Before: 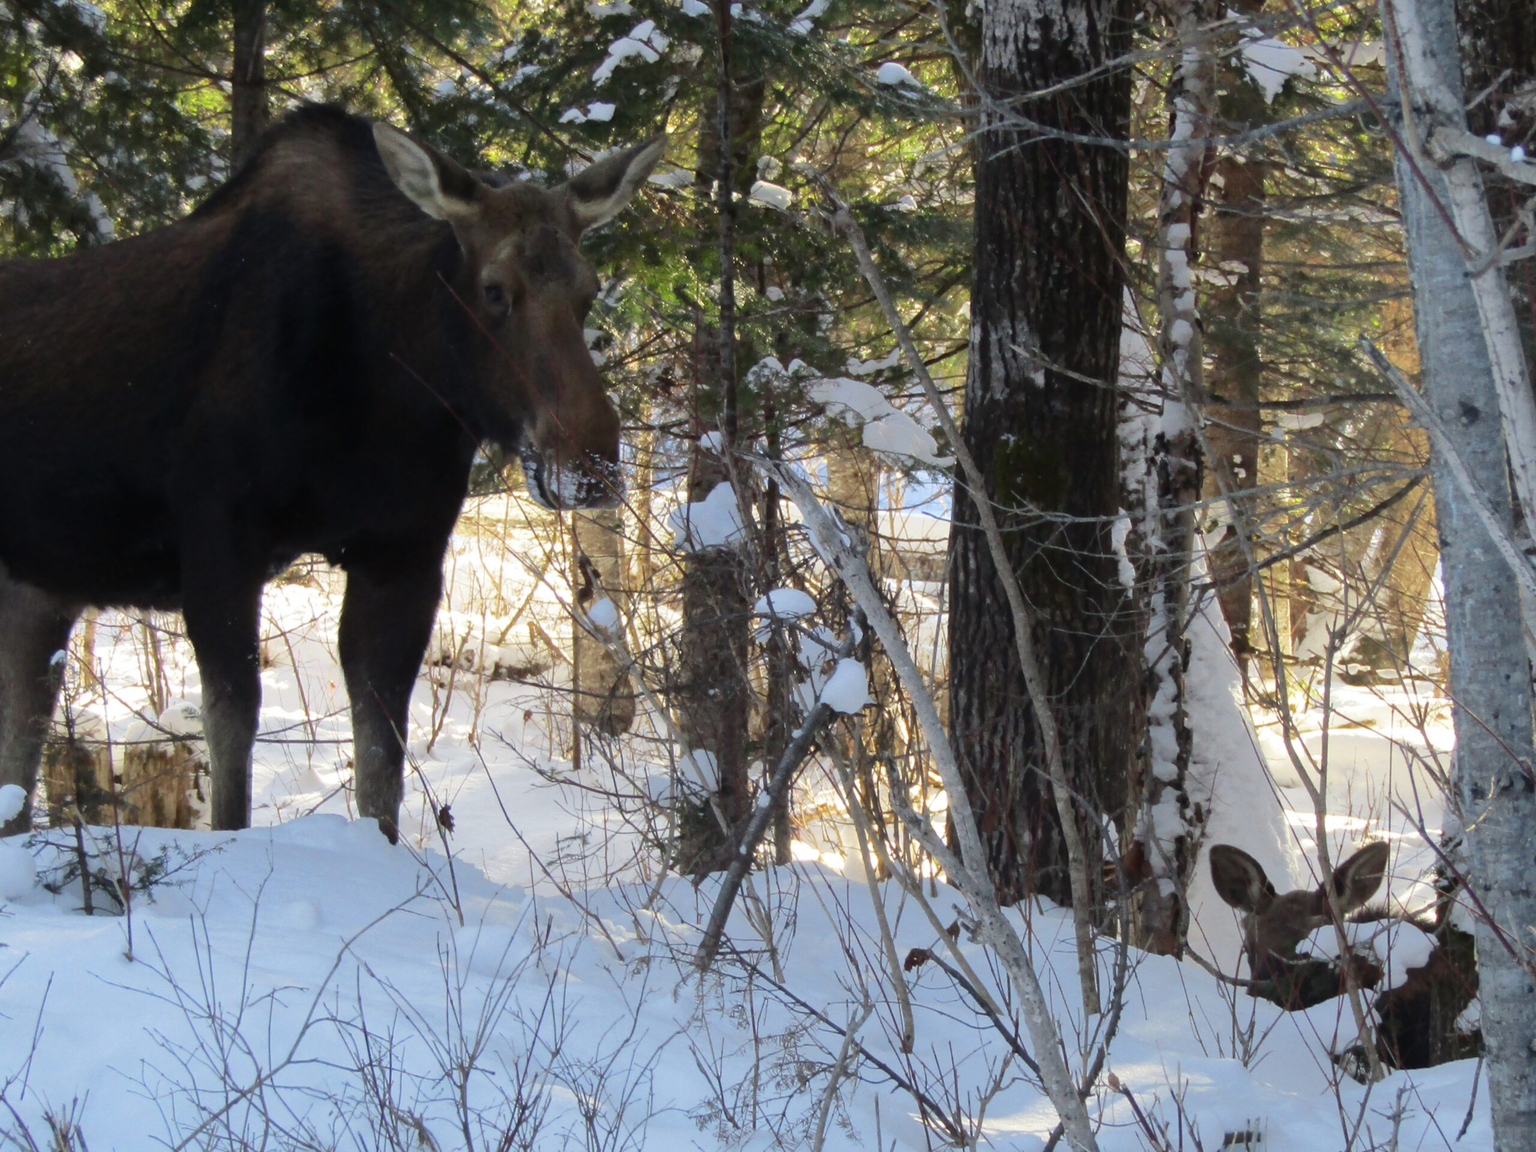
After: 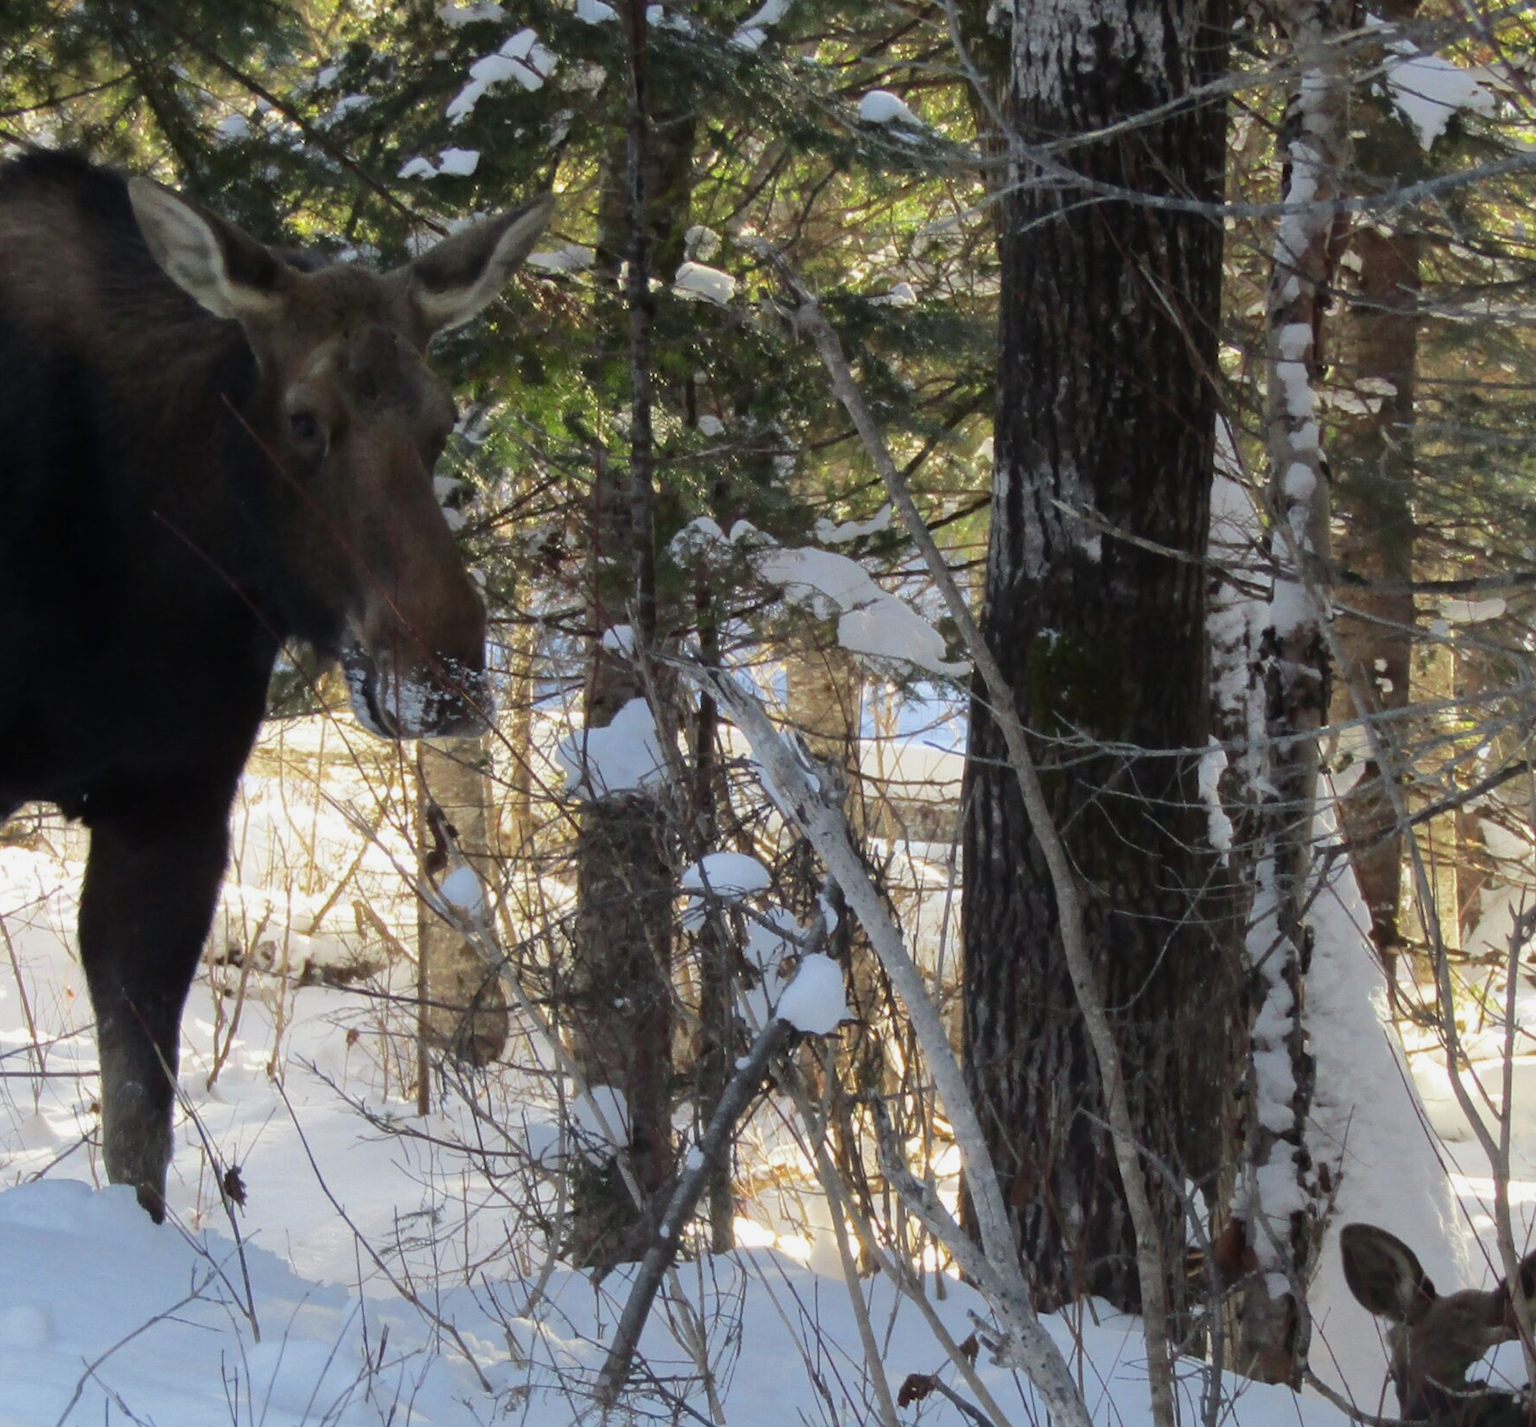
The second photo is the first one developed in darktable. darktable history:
crop: left 18.547%, right 12.407%, bottom 14.436%
exposure: exposure -0.149 EV, compensate exposure bias true, compensate highlight preservation false
contrast brightness saturation: saturation -0.047
